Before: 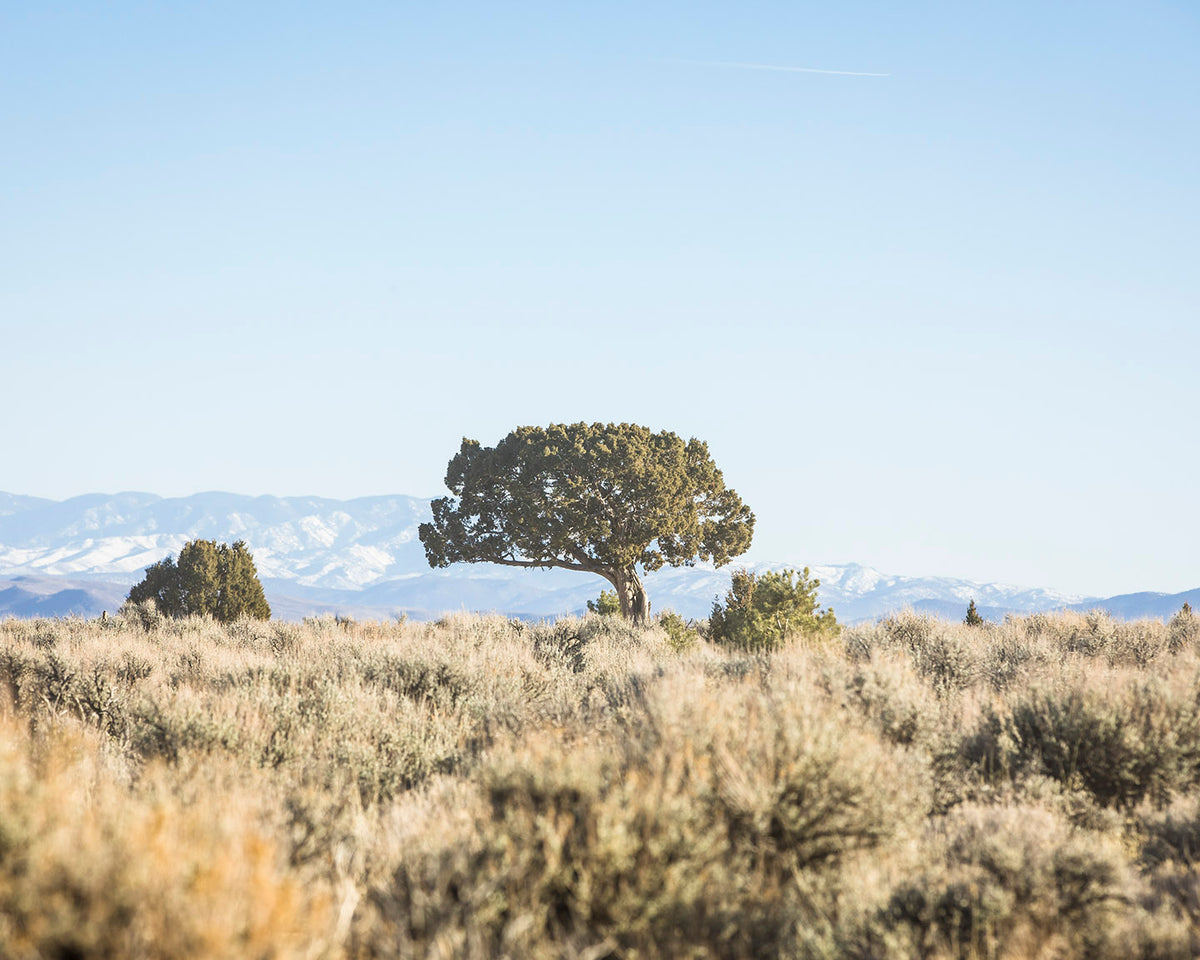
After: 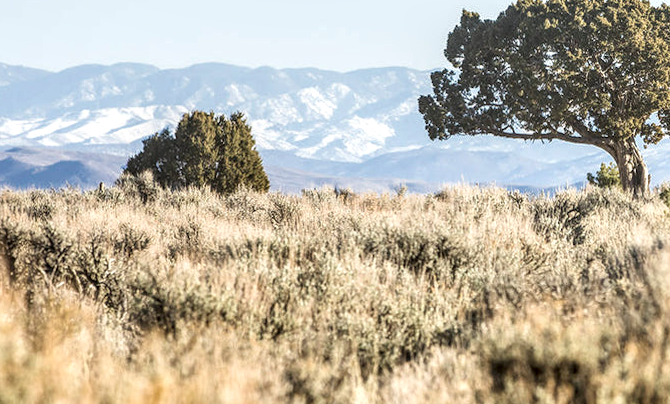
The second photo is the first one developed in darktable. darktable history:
crop: top 44.483%, right 43.593%, bottom 12.892%
local contrast: detail 160%
rotate and perspective: rotation 0.174°, lens shift (vertical) 0.013, lens shift (horizontal) 0.019, shear 0.001, automatic cropping original format, crop left 0.007, crop right 0.991, crop top 0.016, crop bottom 0.997
